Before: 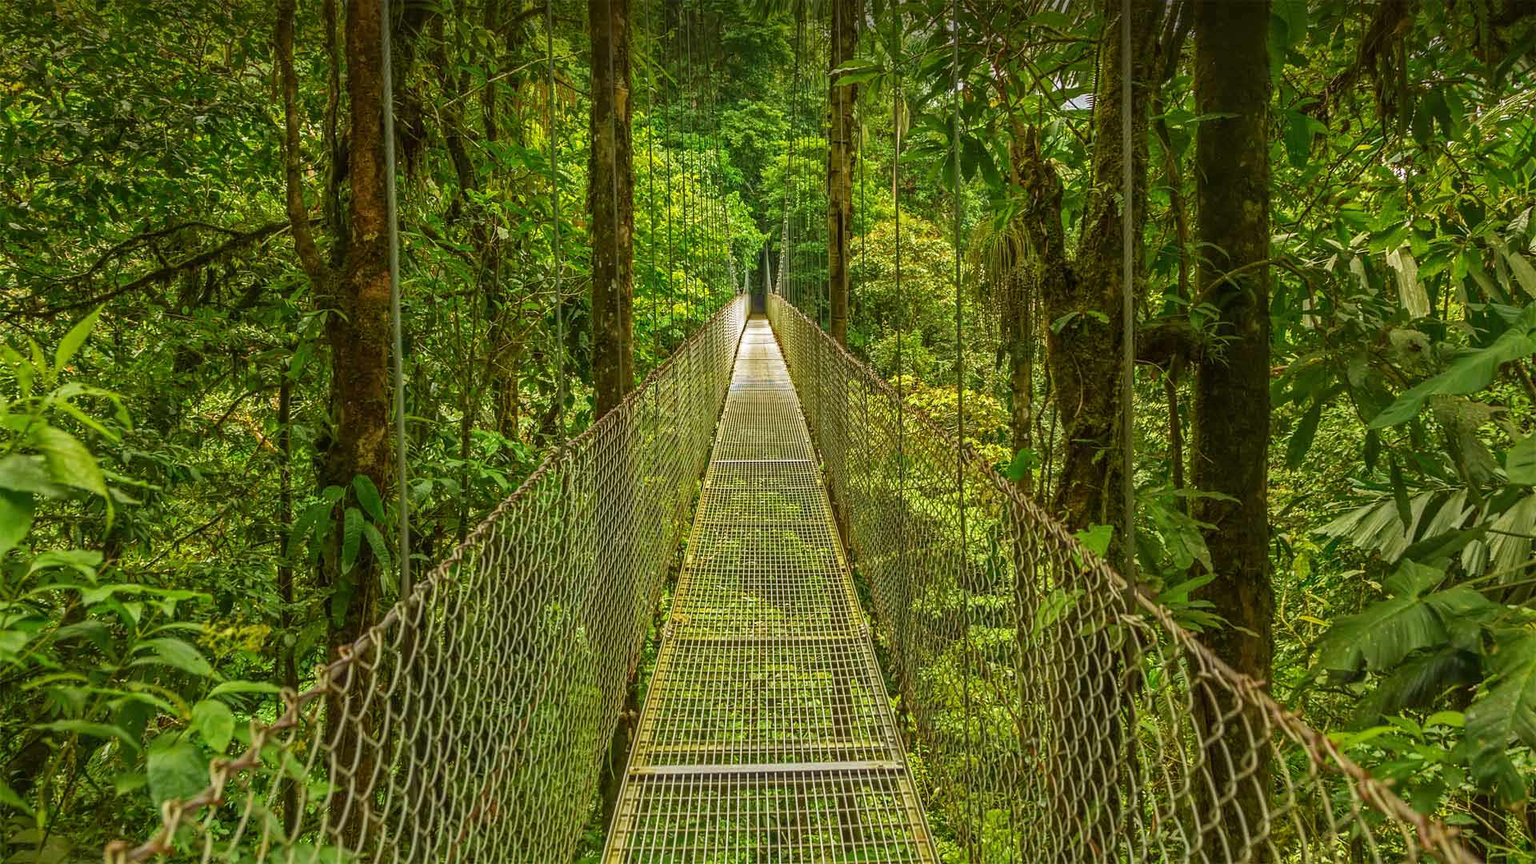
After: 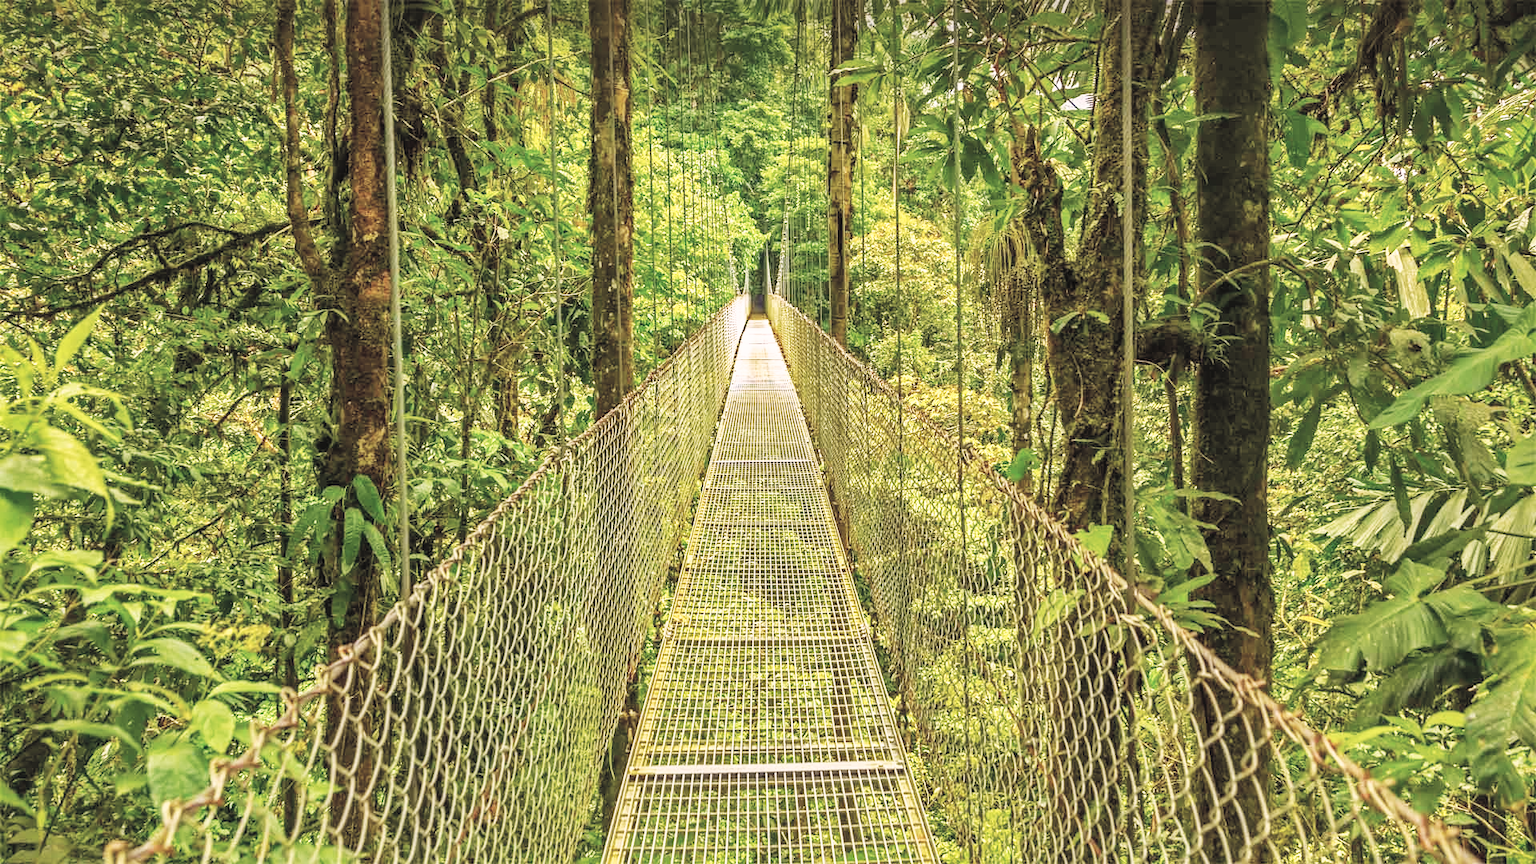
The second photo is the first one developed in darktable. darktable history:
shadows and highlights: on, module defaults
contrast brightness saturation: brightness 0.18, saturation -0.5
base curve: curves: ch0 [(0, 0) (0.007, 0.004) (0.027, 0.03) (0.046, 0.07) (0.207, 0.54) (0.442, 0.872) (0.673, 0.972) (1, 1)], preserve colors none
haze removal: compatibility mode true, adaptive false
color correction: highlights a* 3.22, highlights b* 1.93, saturation 1.19
